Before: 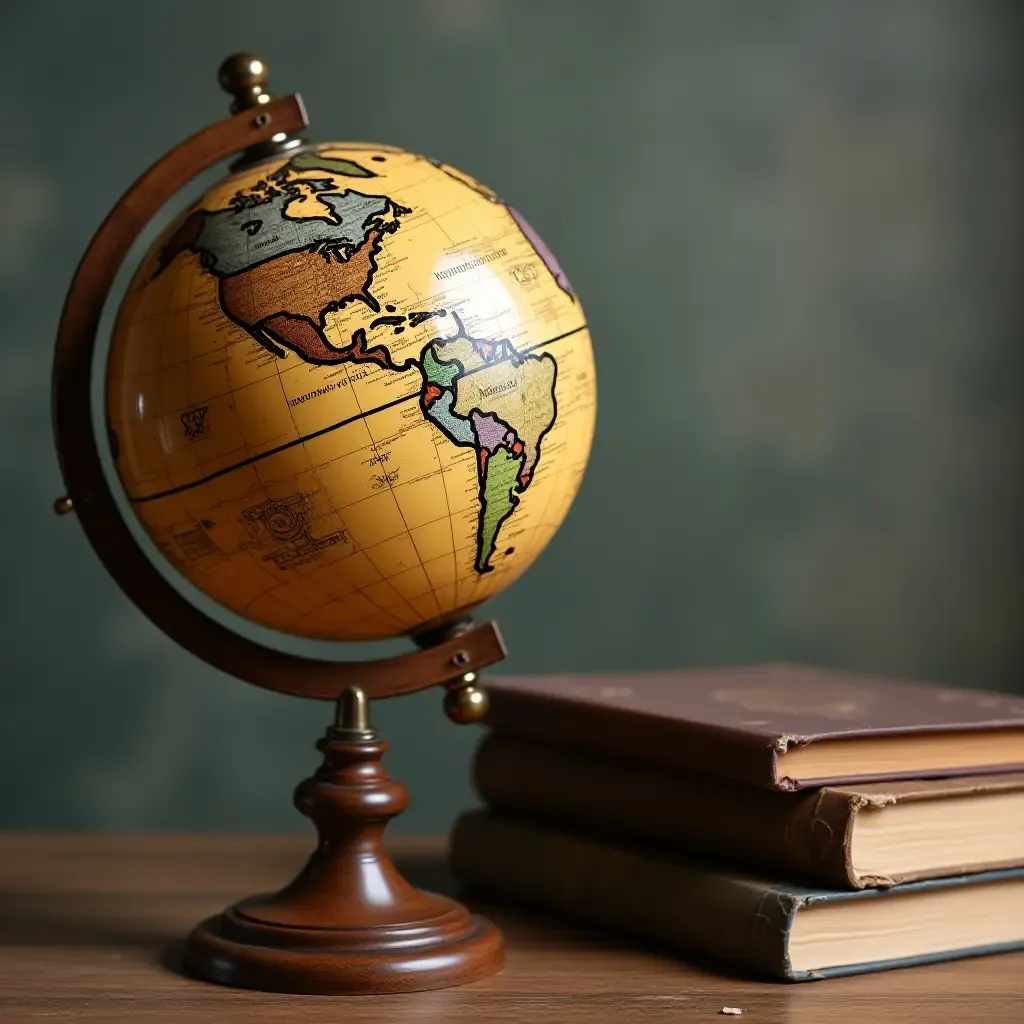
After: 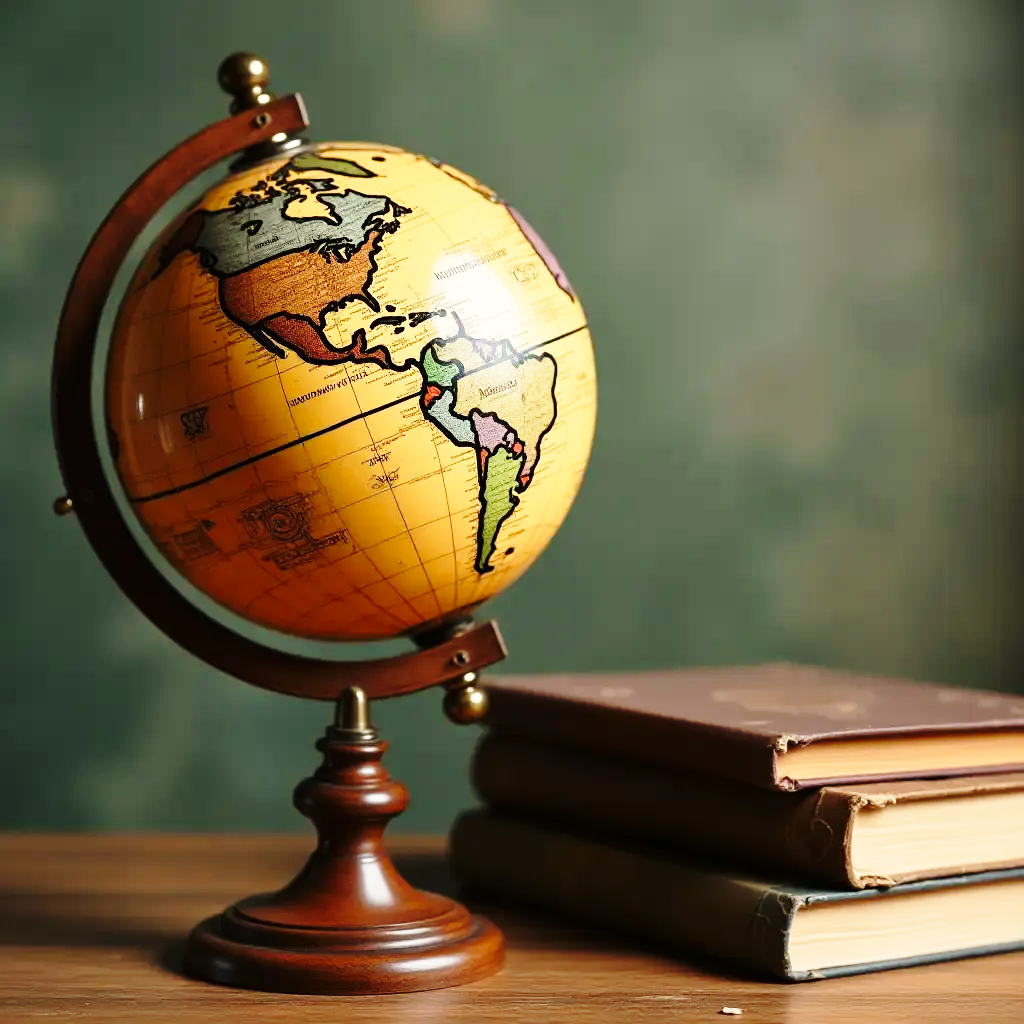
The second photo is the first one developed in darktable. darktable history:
white balance: red 1.029, blue 0.92
base curve: curves: ch0 [(0, 0) (0.028, 0.03) (0.121, 0.232) (0.46, 0.748) (0.859, 0.968) (1, 1)], preserve colors none
